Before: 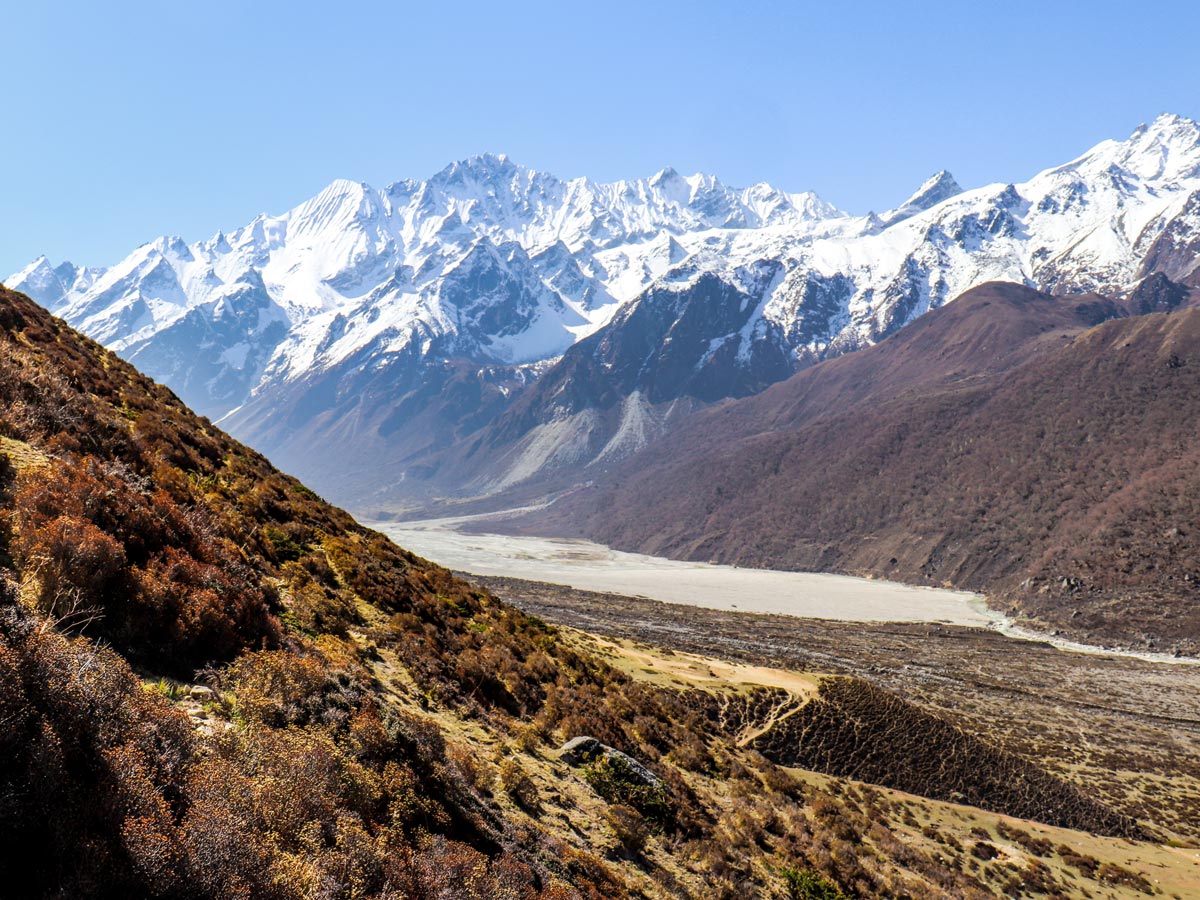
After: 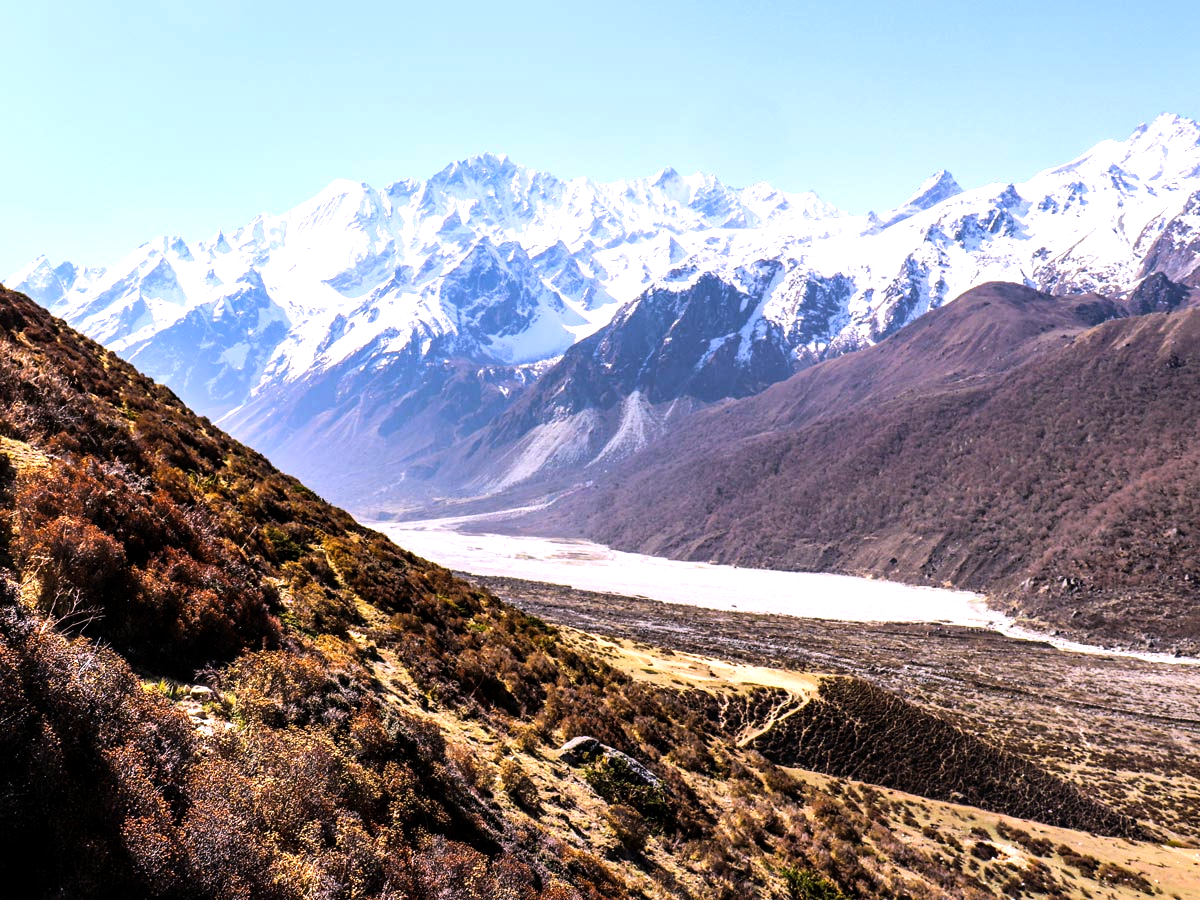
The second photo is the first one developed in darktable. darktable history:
tone equalizer: -8 EV -0.75 EV, -7 EV -0.7 EV, -6 EV -0.6 EV, -5 EV -0.4 EV, -3 EV 0.4 EV, -2 EV 0.6 EV, -1 EV 0.7 EV, +0 EV 0.75 EV, edges refinement/feathering 500, mask exposure compensation -1.57 EV, preserve details no
white balance: red 1.066, blue 1.119
